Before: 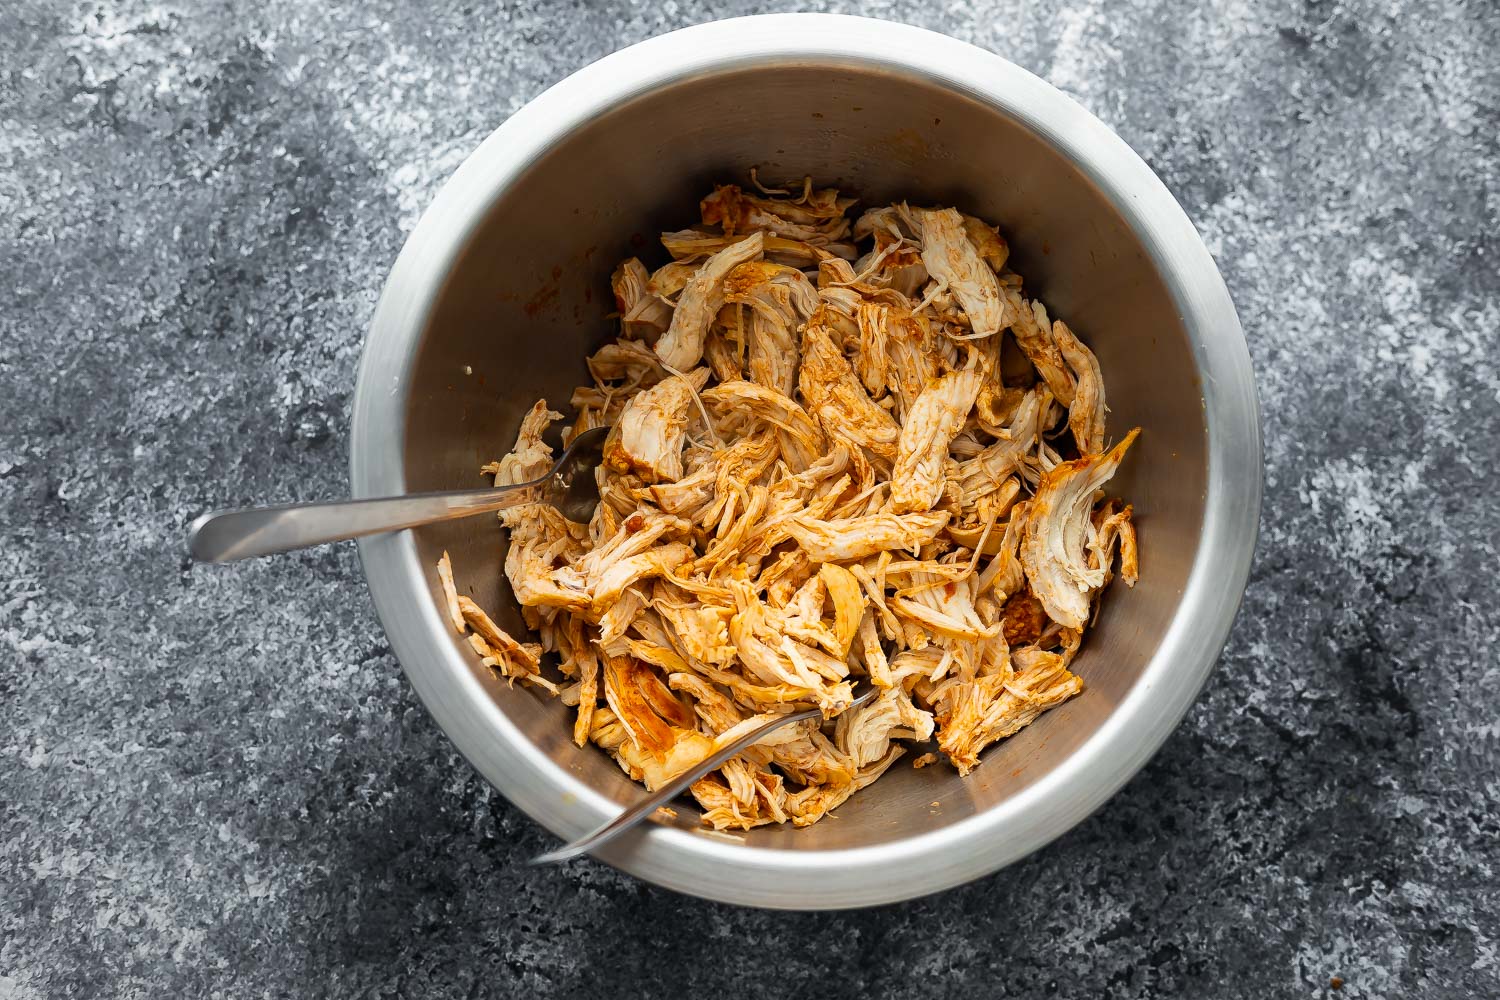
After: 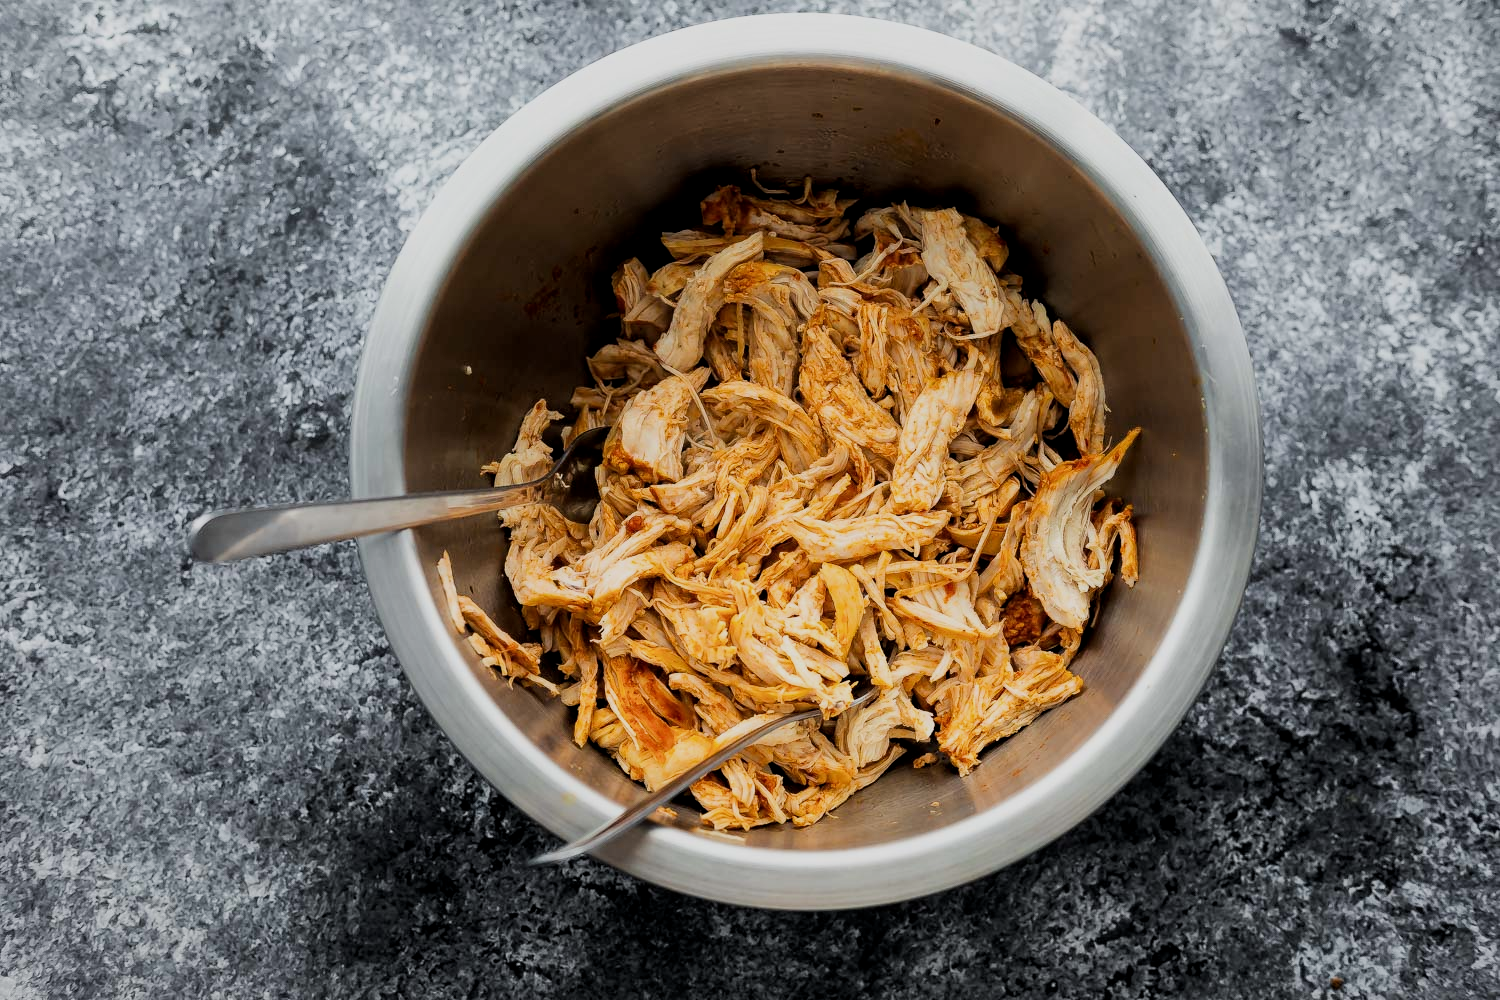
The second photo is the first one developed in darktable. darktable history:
filmic rgb: black relative exposure -7.65 EV, white relative exposure 4.56 EV, hardness 3.61, contrast 1.106
local contrast: highlights 100%, shadows 100%, detail 120%, midtone range 0.2
